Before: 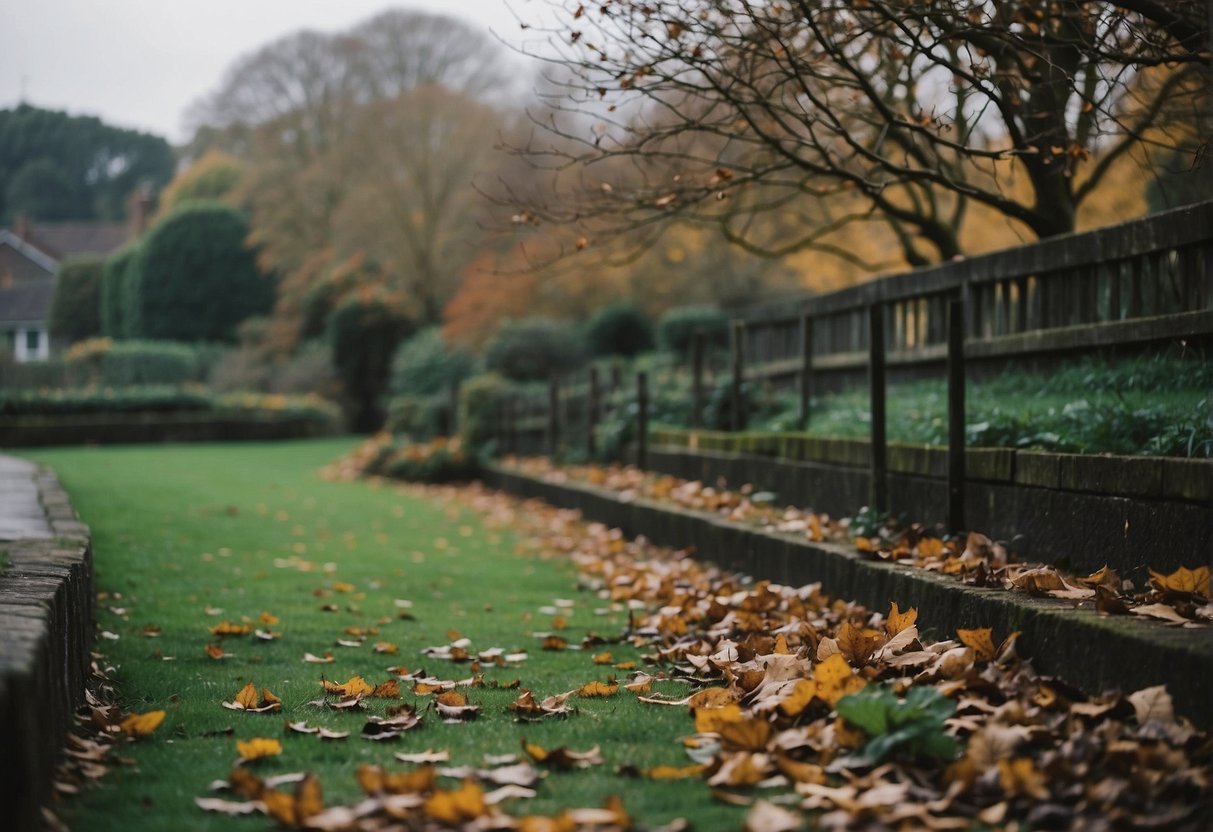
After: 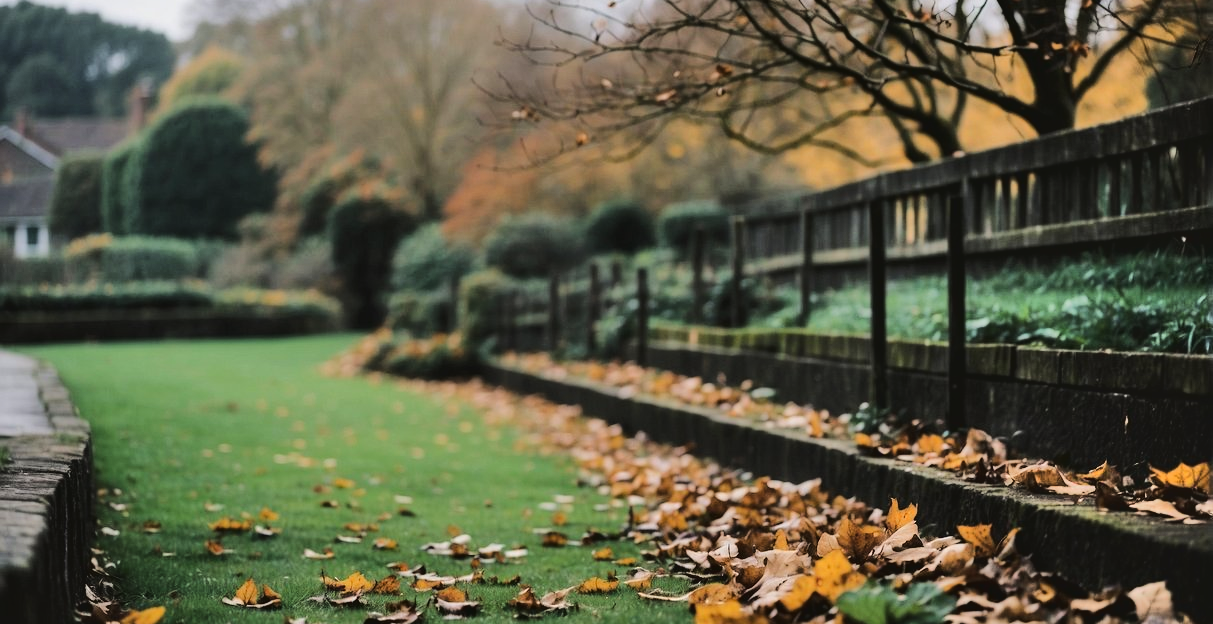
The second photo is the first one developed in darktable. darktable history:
crop and rotate: top 12.574%, bottom 12.403%
tone curve: curves: ch0 [(0, 0) (0.003, 0.03) (0.011, 0.032) (0.025, 0.035) (0.044, 0.038) (0.069, 0.041) (0.1, 0.058) (0.136, 0.091) (0.177, 0.133) (0.224, 0.181) (0.277, 0.268) (0.335, 0.363) (0.399, 0.461) (0.468, 0.554) (0.543, 0.633) (0.623, 0.709) (0.709, 0.784) (0.801, 0.869) (0.898, 0.938) (1, 1)], color space Lab, linked channels, preserve colors none
shadows and highlights: shadows 53, soften with gaussian
